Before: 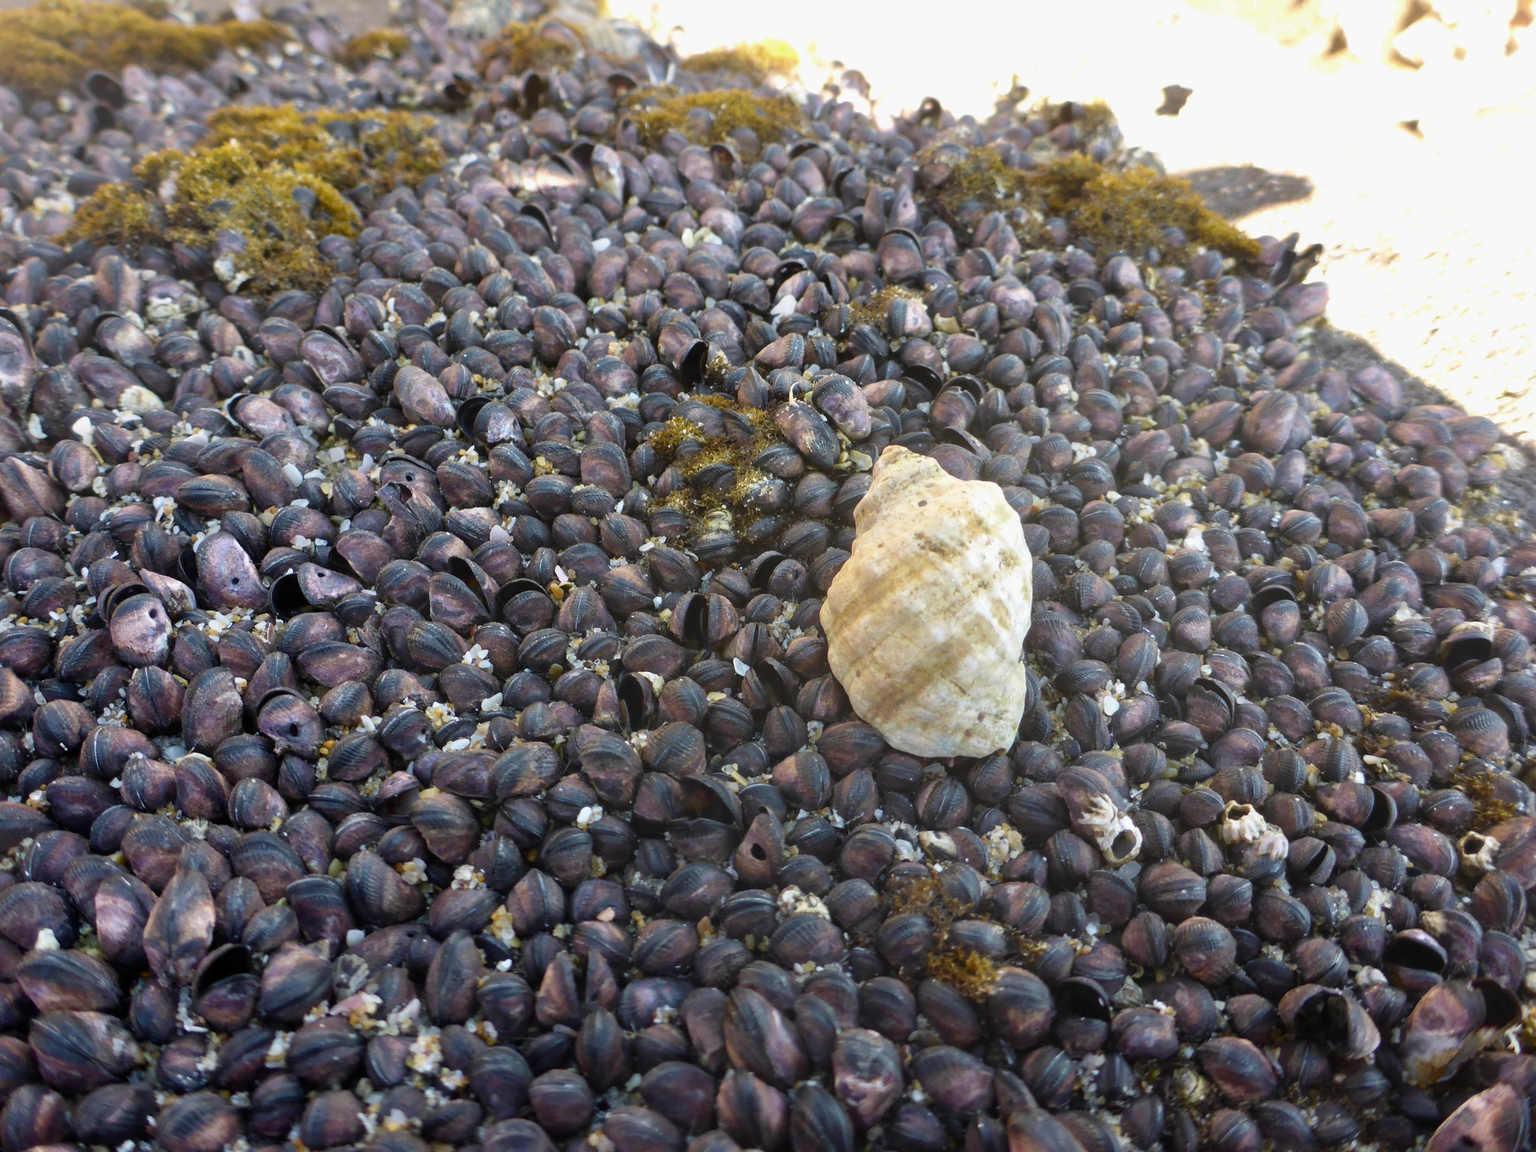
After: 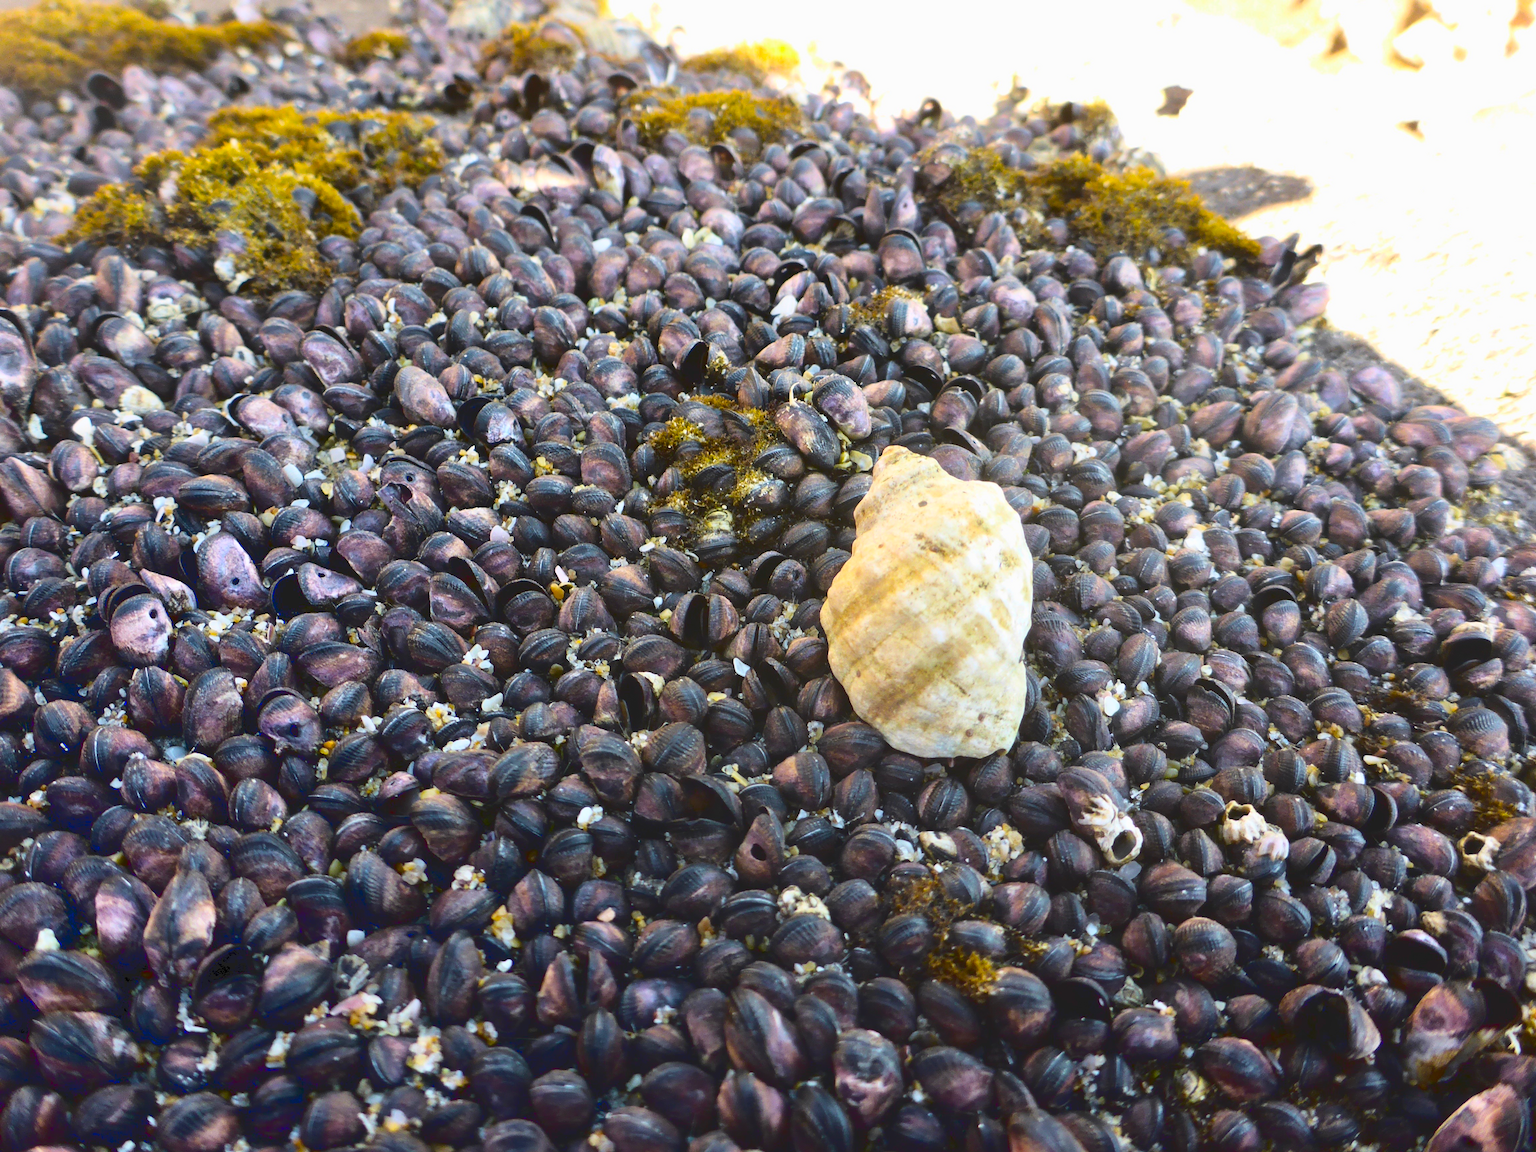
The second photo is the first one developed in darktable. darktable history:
tone curve: curves: ch0 [(0, 0) (0.003, 0.108) (0.011, 0.108) (0.025, 0.108) (0.044, 0.113) (0.069, 0.113) (0.1, 0.121) (0.136, 0.136) (0.177, 0.16) (0.224, 0.192) (0.277, 0.246) (0.335, 0.324) (0.399, 0.419) (0.468, 0.518) (0.543, 0.622) (0.623, 0.721) (0.709, 0.815) (0.801, 0.893) (0.898, 0.949) (1, 1)], color space Lab, linked channels, preserve colors none
tone equalizer: on, module defaults
color balance rgb: perceptual saturation grading › global saturation 33.606%
